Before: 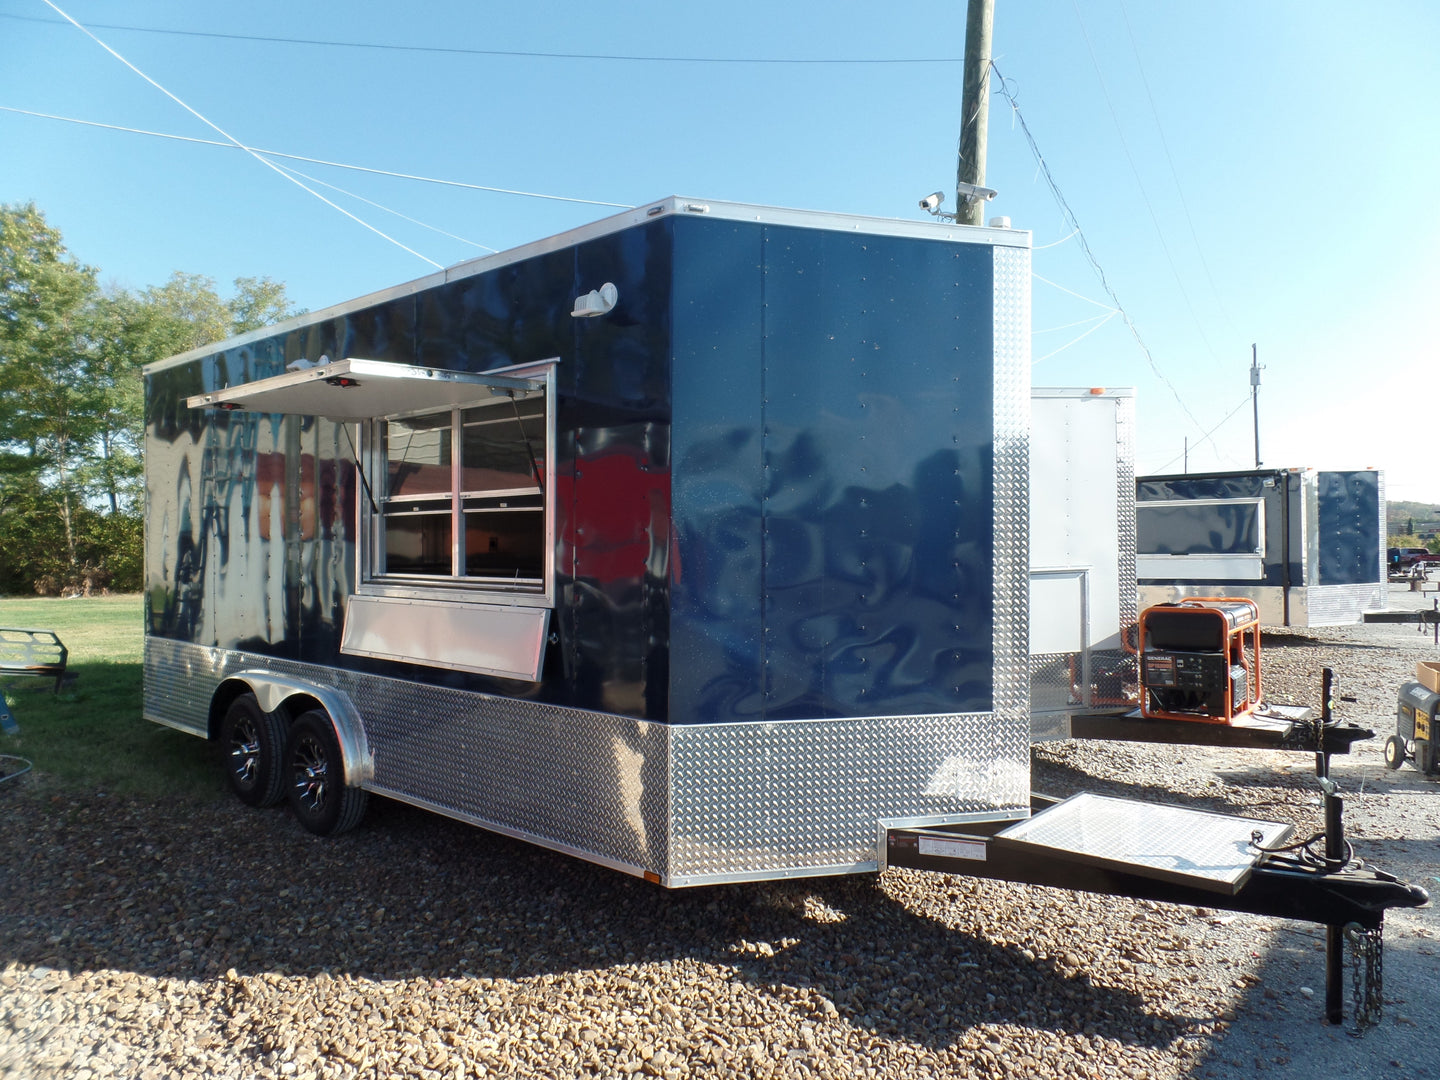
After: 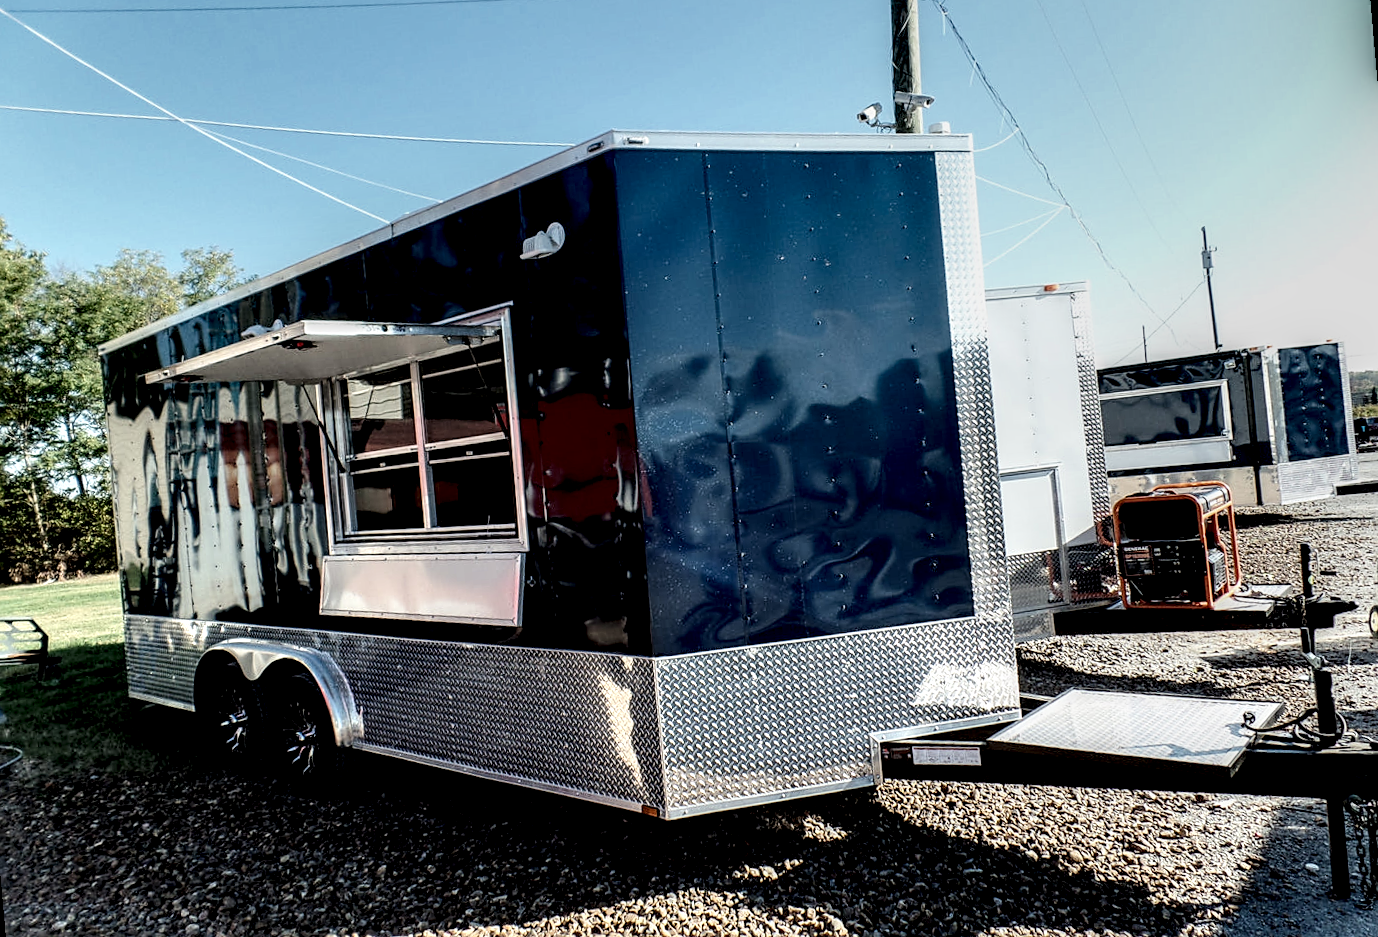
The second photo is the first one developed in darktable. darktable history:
filmic rgb: black relative exposure -7.15 EV, white relative exposure 5.36 EV, hardness 3.02, color science v6 (2022)
sharpen: on, module defaults
local contrast: shadows 185%, detail 225%
rotate and perspective: rotation -5°, crop left 0.05, crop right 0.952, crop top 0.11, crop bottom 0.89
